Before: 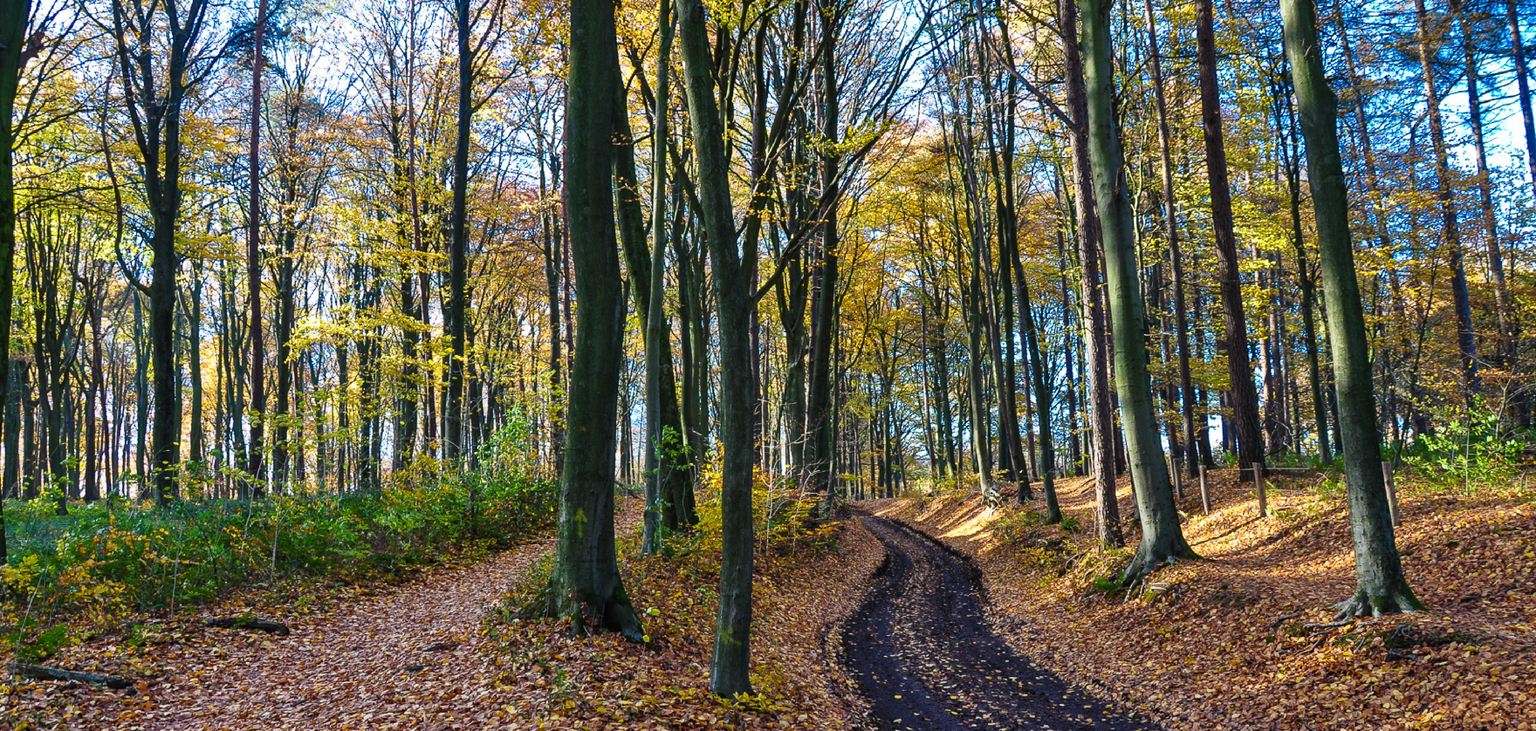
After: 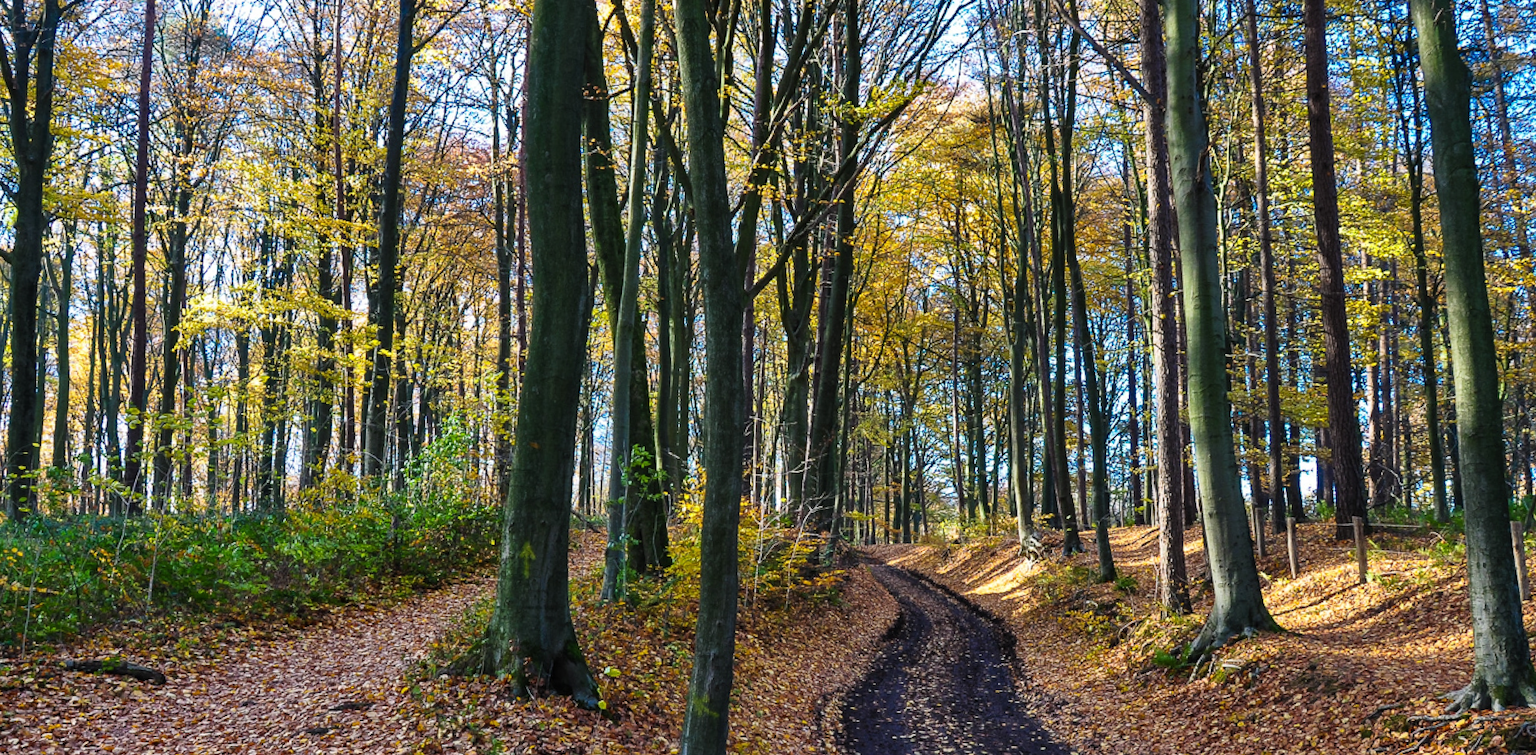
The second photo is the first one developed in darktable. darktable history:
crop and rotate: angle -3.27°, left 5.211%, top 5.211%, right 4.607%, bottom 4.607%
rotate and perspective: rotation -1.17°, automatic cropping off
